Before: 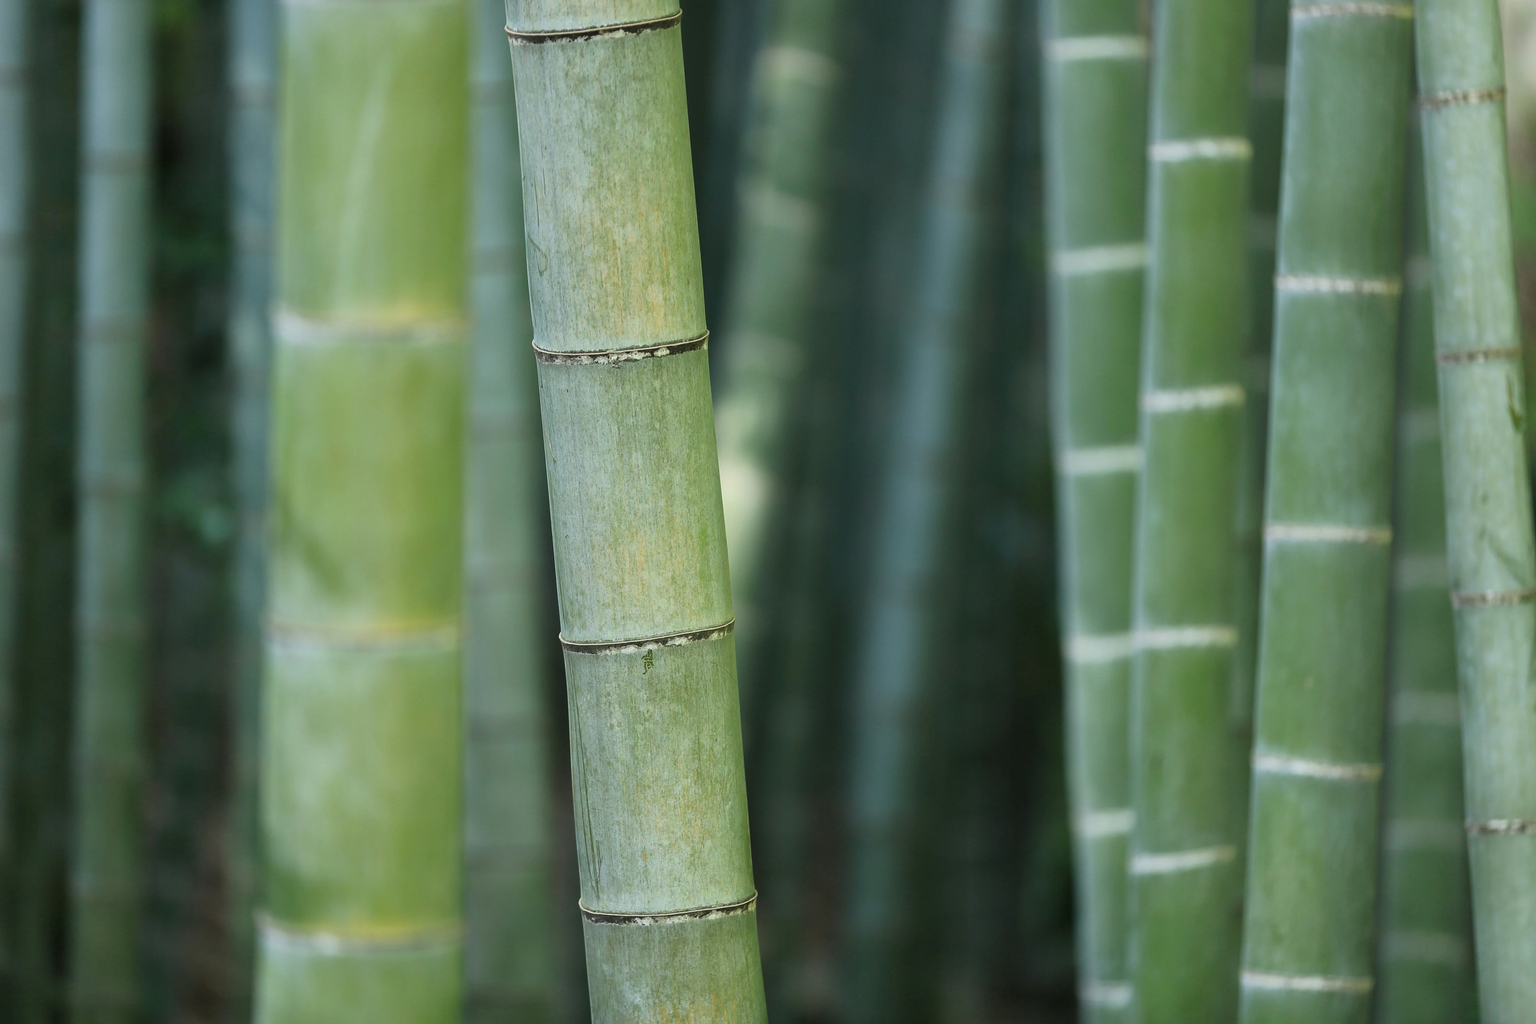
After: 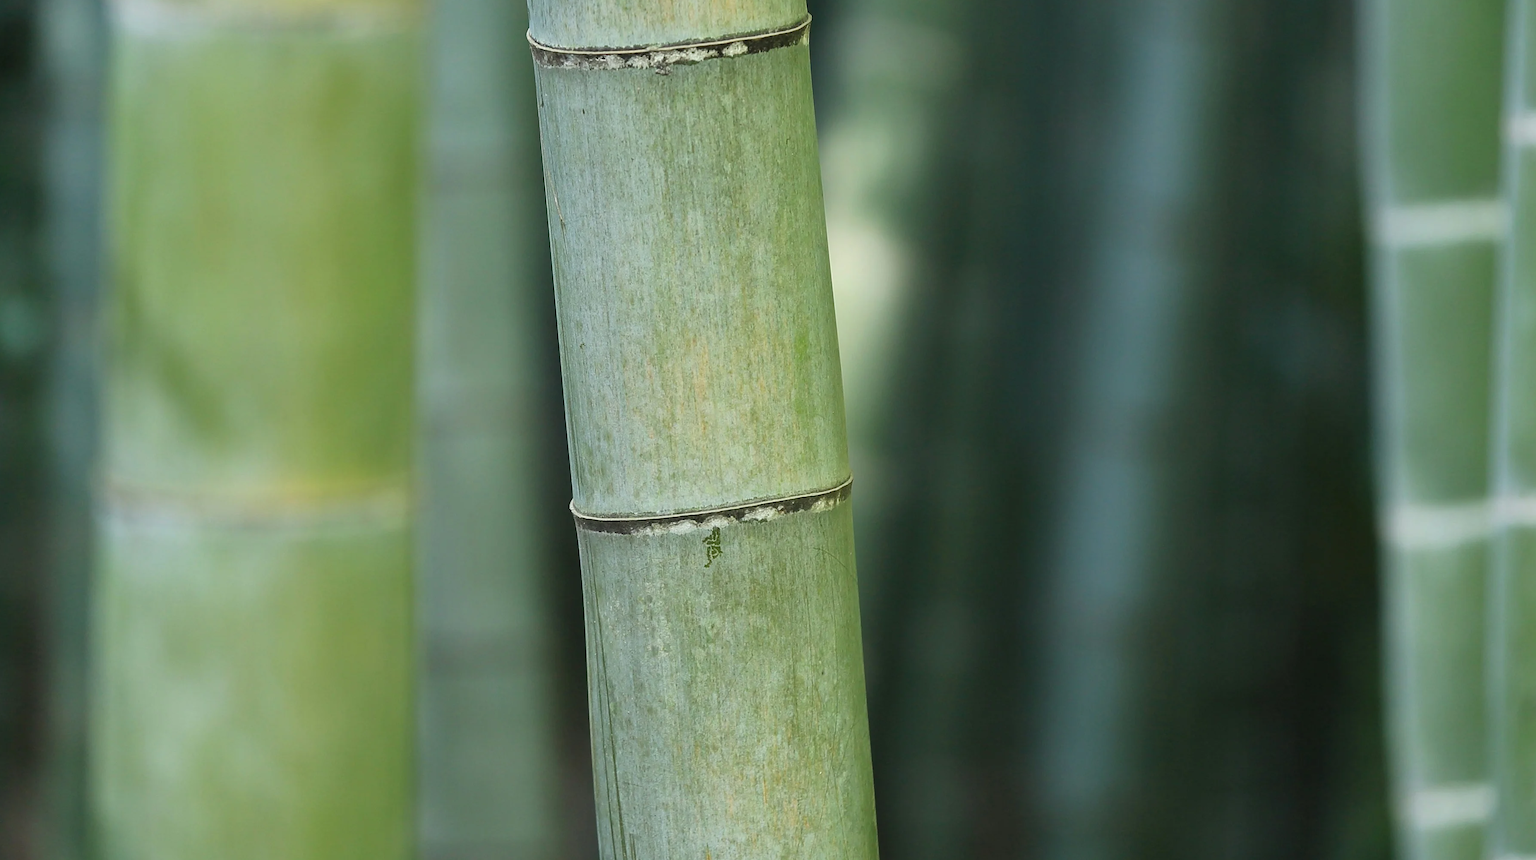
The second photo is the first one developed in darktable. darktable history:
crop: left 13.32%, top 31.428%, right 24.45%, bottom 16.079%
